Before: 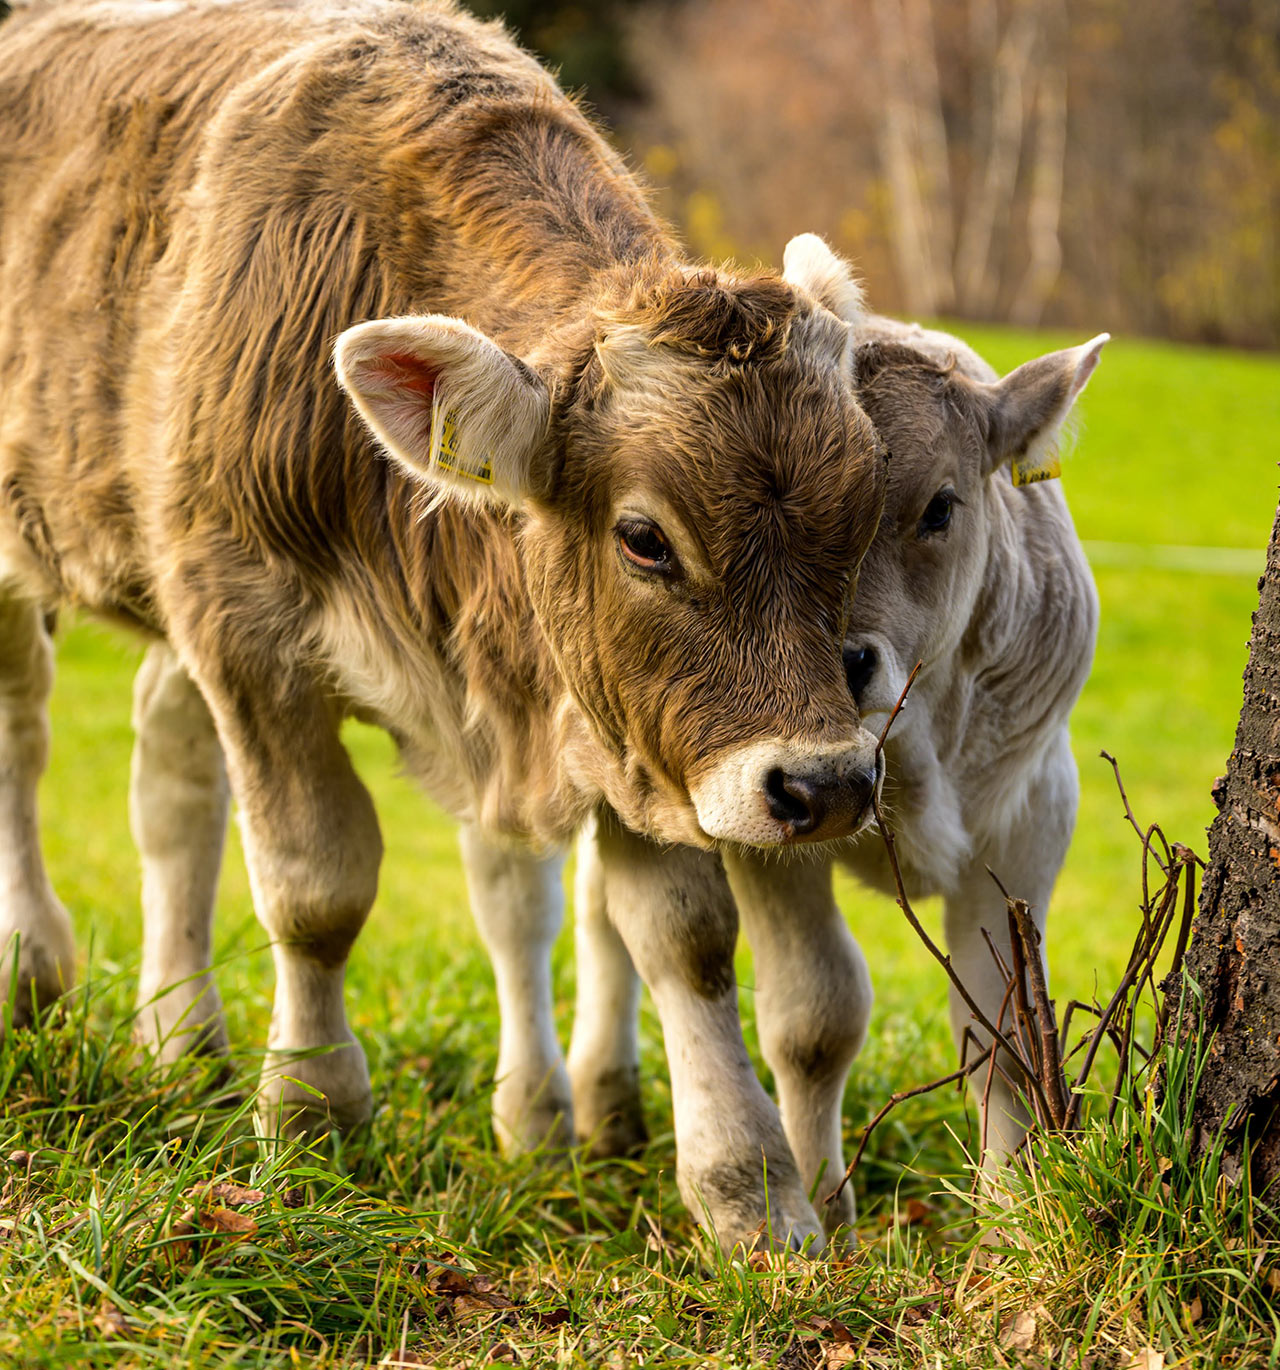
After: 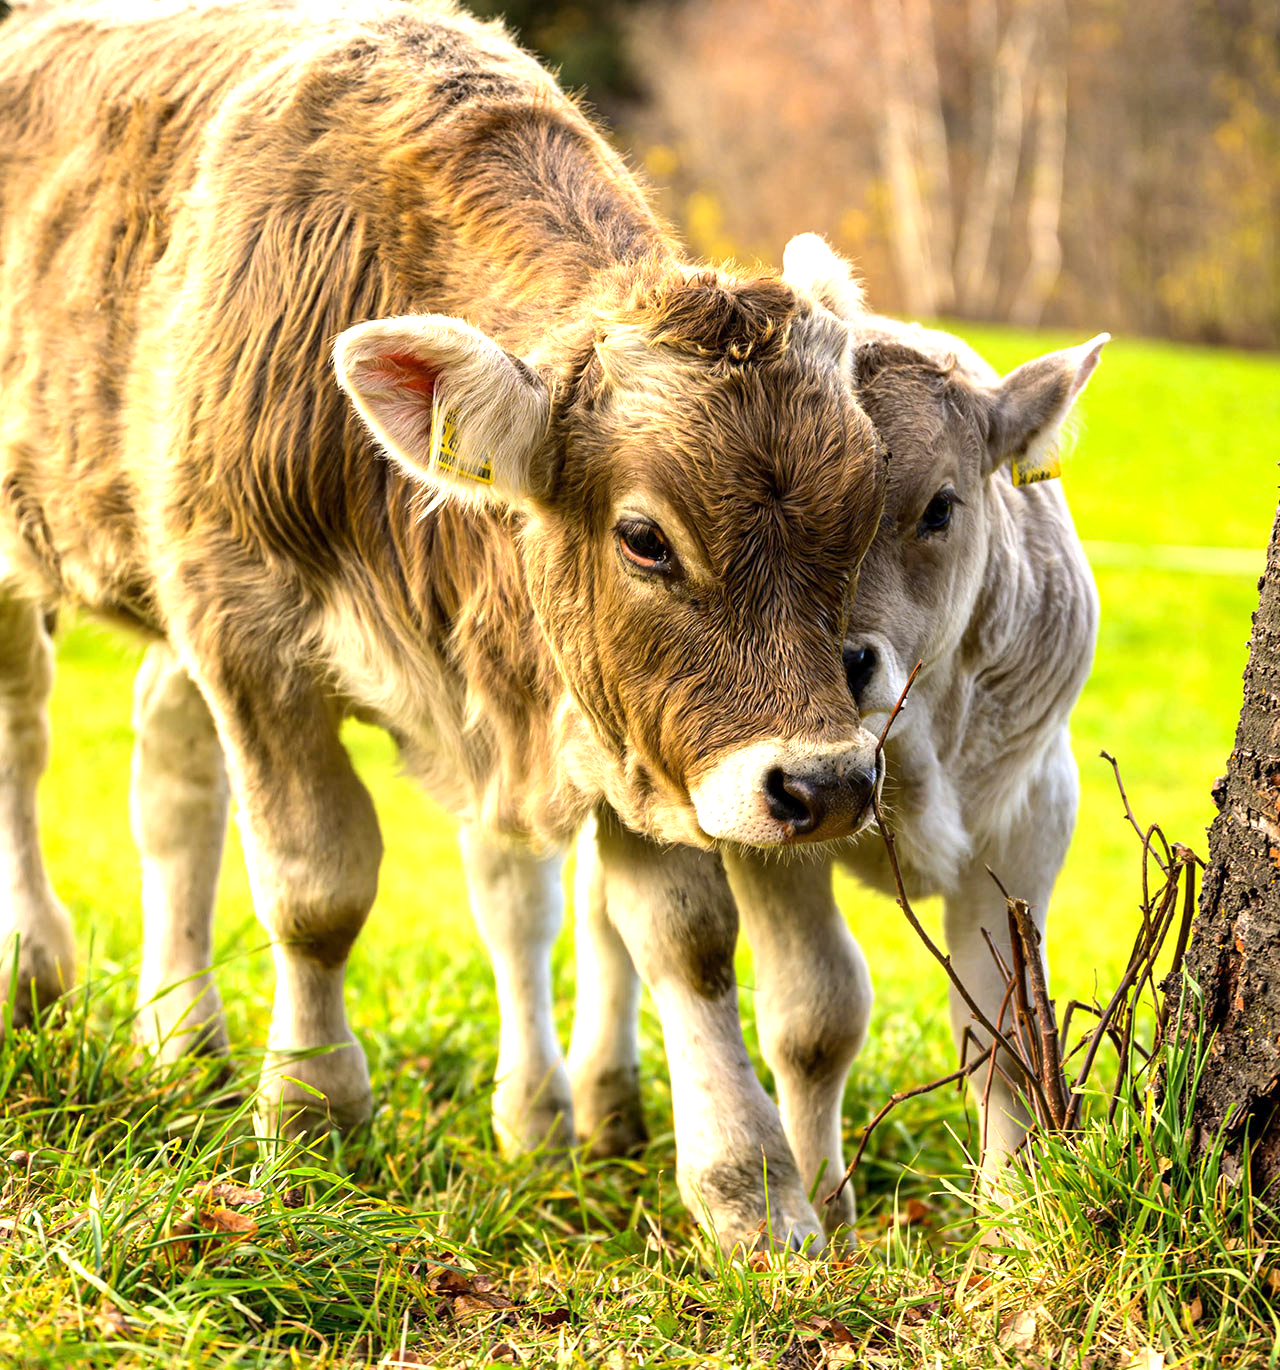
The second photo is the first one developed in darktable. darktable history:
exposure: black level correction 0, exposure 0.931 EV, compensate exposure bias true, compensate highlight preservation false
